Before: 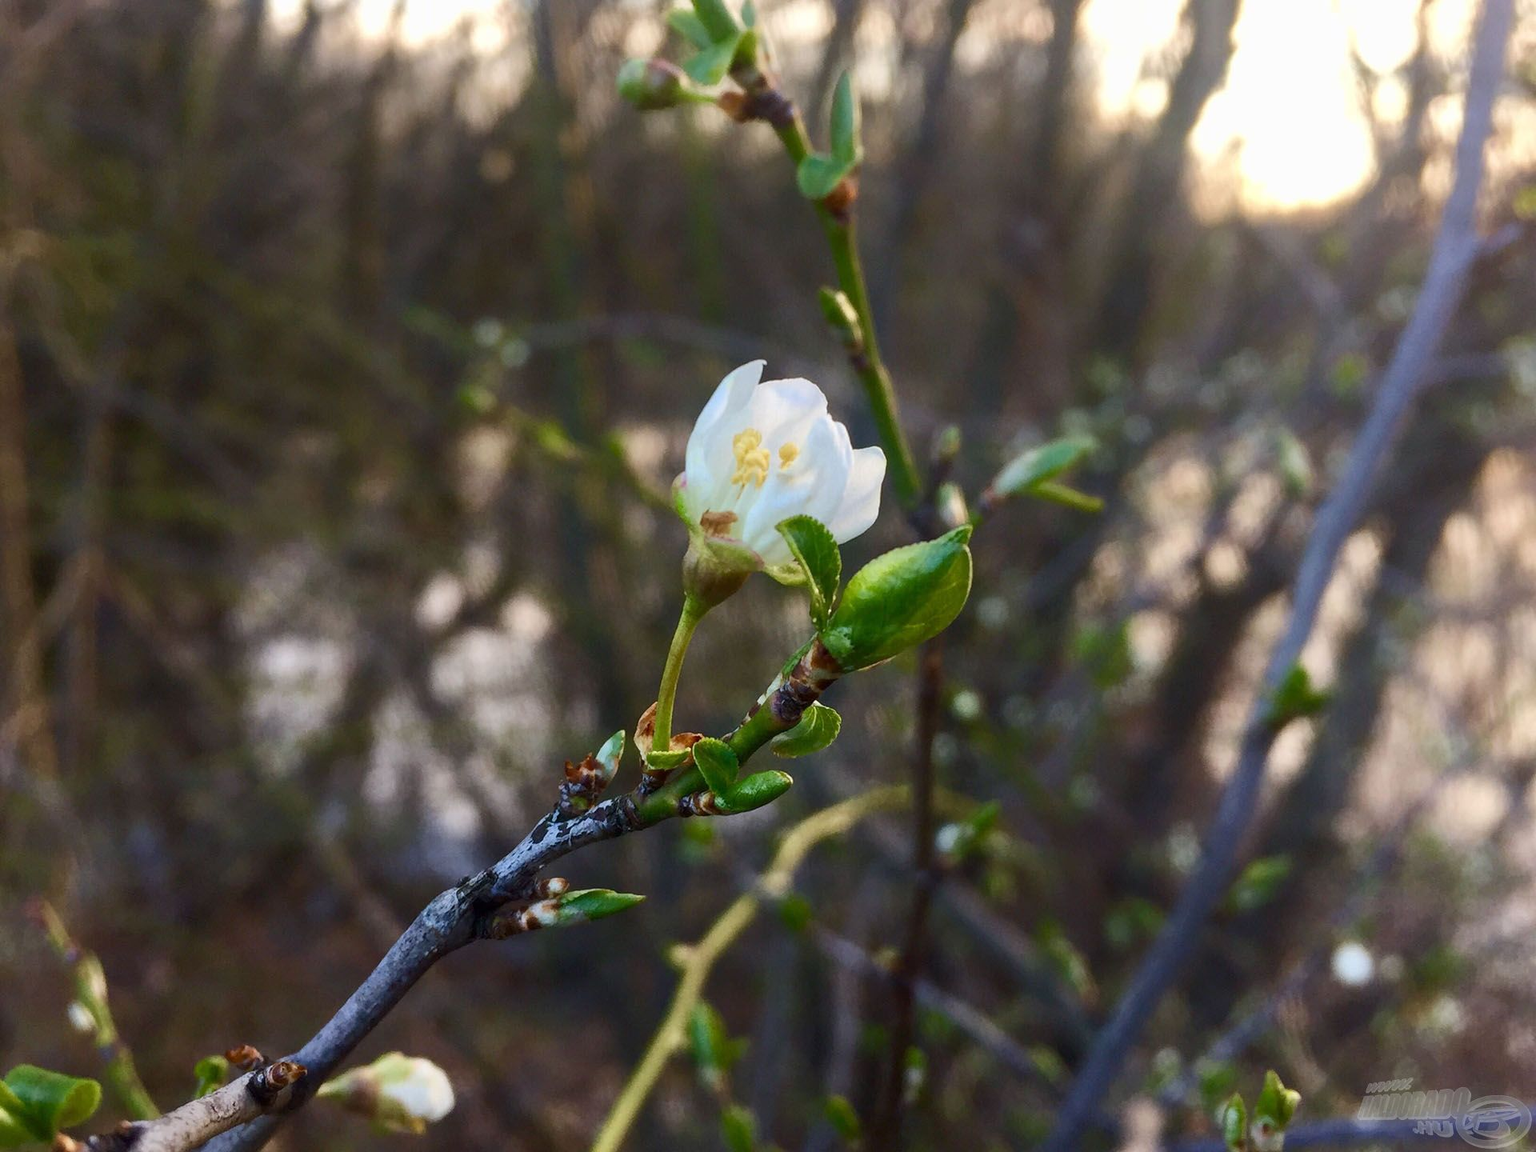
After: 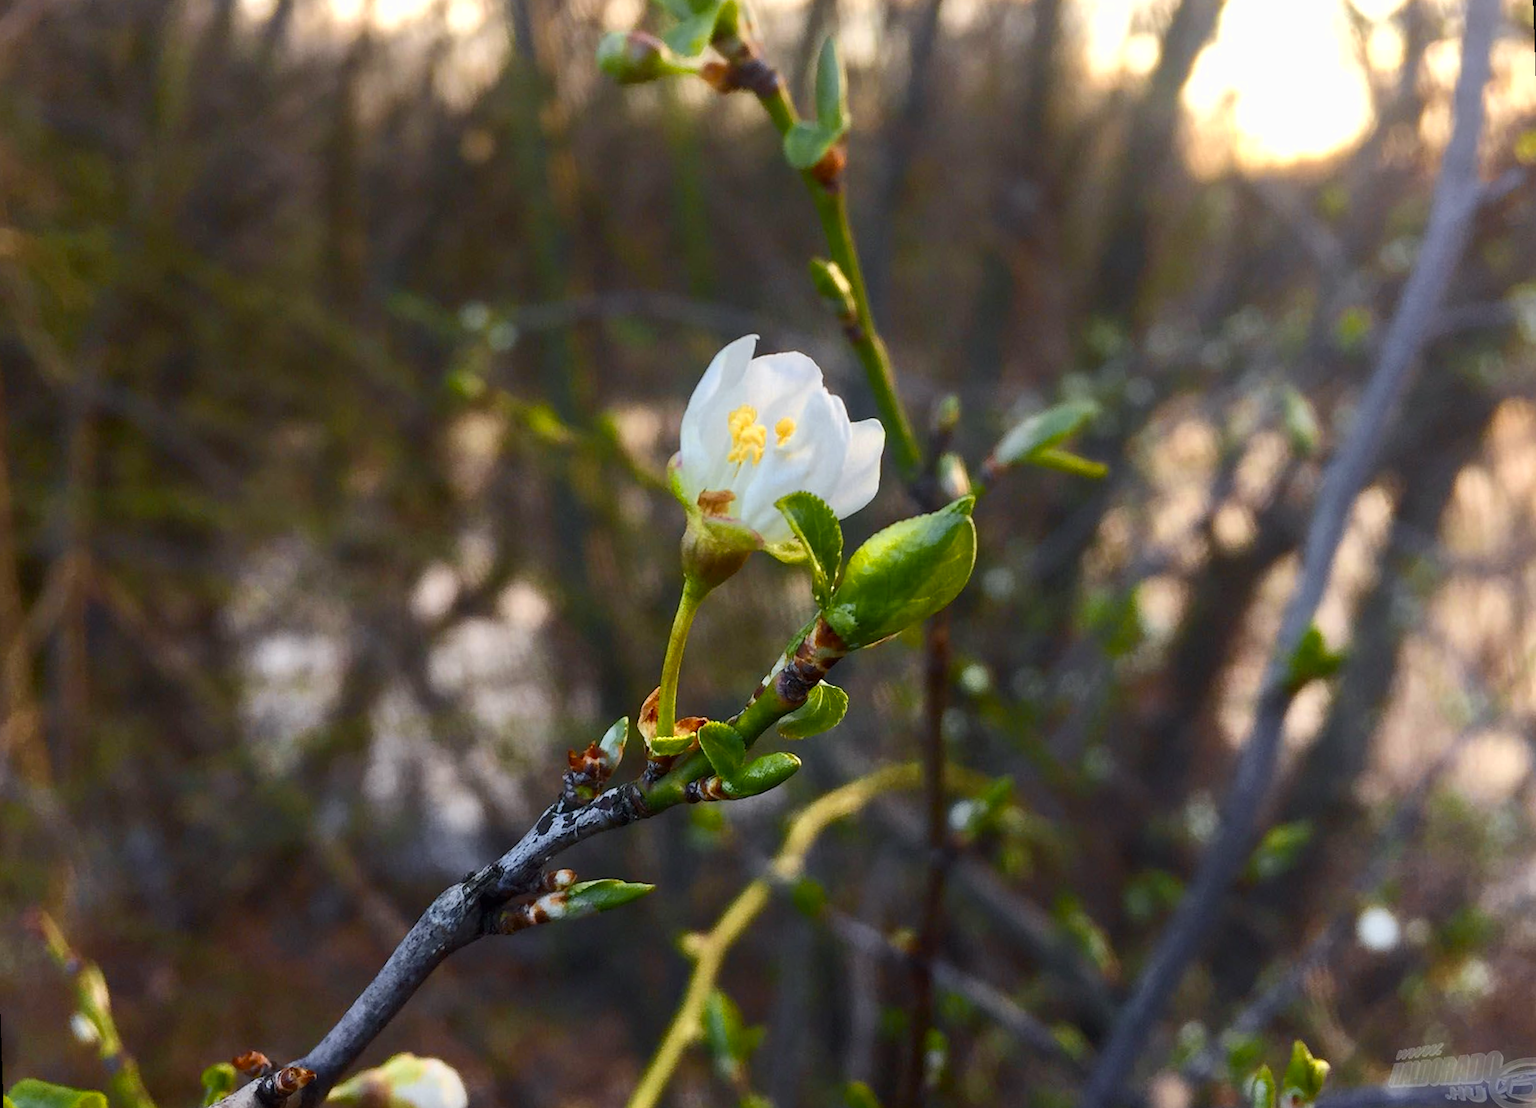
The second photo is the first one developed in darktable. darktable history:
rotate and perspective: rotation -2°, crop left 0.022, crop right 0.978, crop top 0.049, crop bottom 0.951
color zones: curves: ch0 [(0, 0.511) (0.143, 0.531) (0.286, 0.56) (0.429, 0.5) (0.571, 0.5) (0.714, 0.5) (0.857, 0.5) (1, 0.5)]; ch1 [(0, 0.525) (0.143, 0.705) (0.286, 0.715) (0.429, 0.35) (0.571, 0.35) (0.714, 0.35) (0.857, 0.4) (1, 0.4)]; ch2 [(0, 0.572) (0.143, 0.512) (0.286, 0.473) (0.429, 0.45) (0.571, 0.5) (0.714, 0.5) (0.857, 0.518) (1, 0.518)]
